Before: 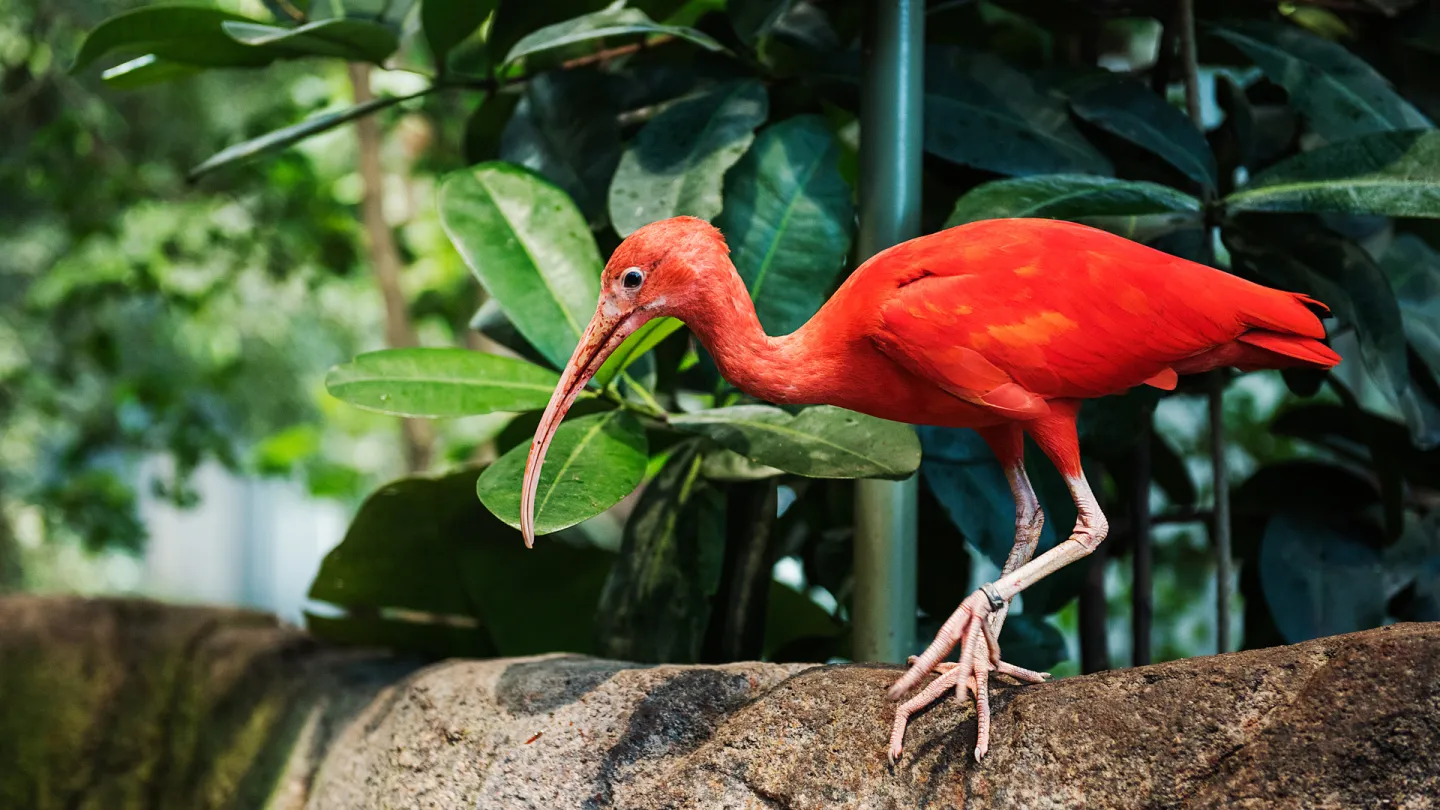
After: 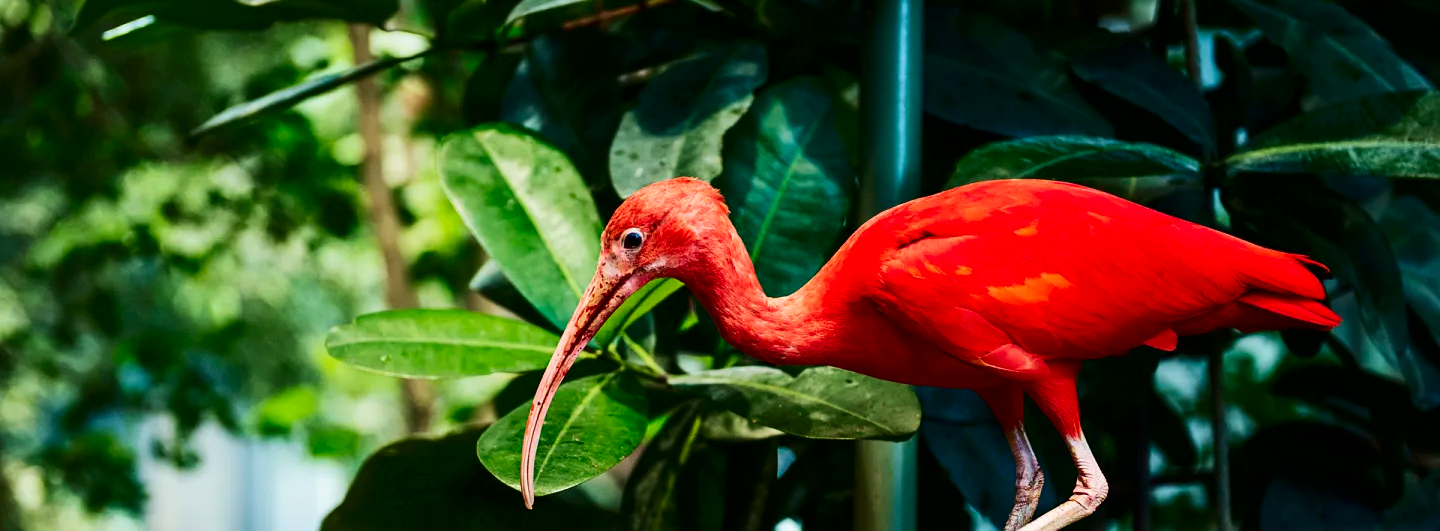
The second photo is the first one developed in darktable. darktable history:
contrast brightness saturation: contrast 0.21, brightness -0.11, saturation 0.21
crop and rotate: top 4.848%, bottom 29.503%
velvia: on, module defaults
